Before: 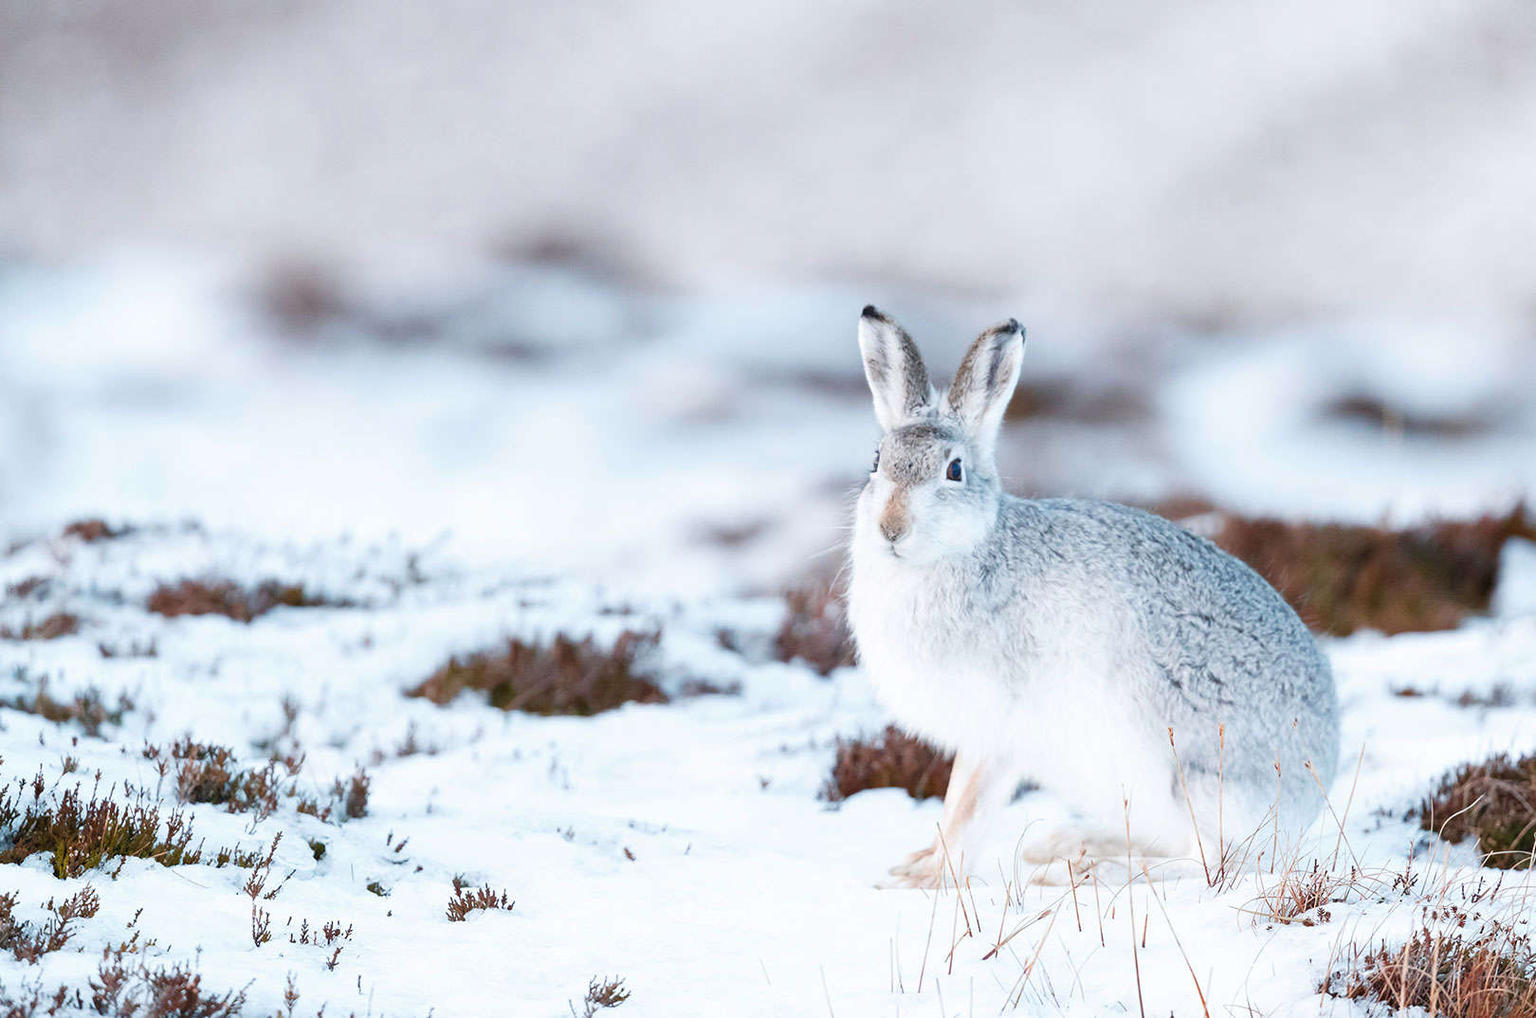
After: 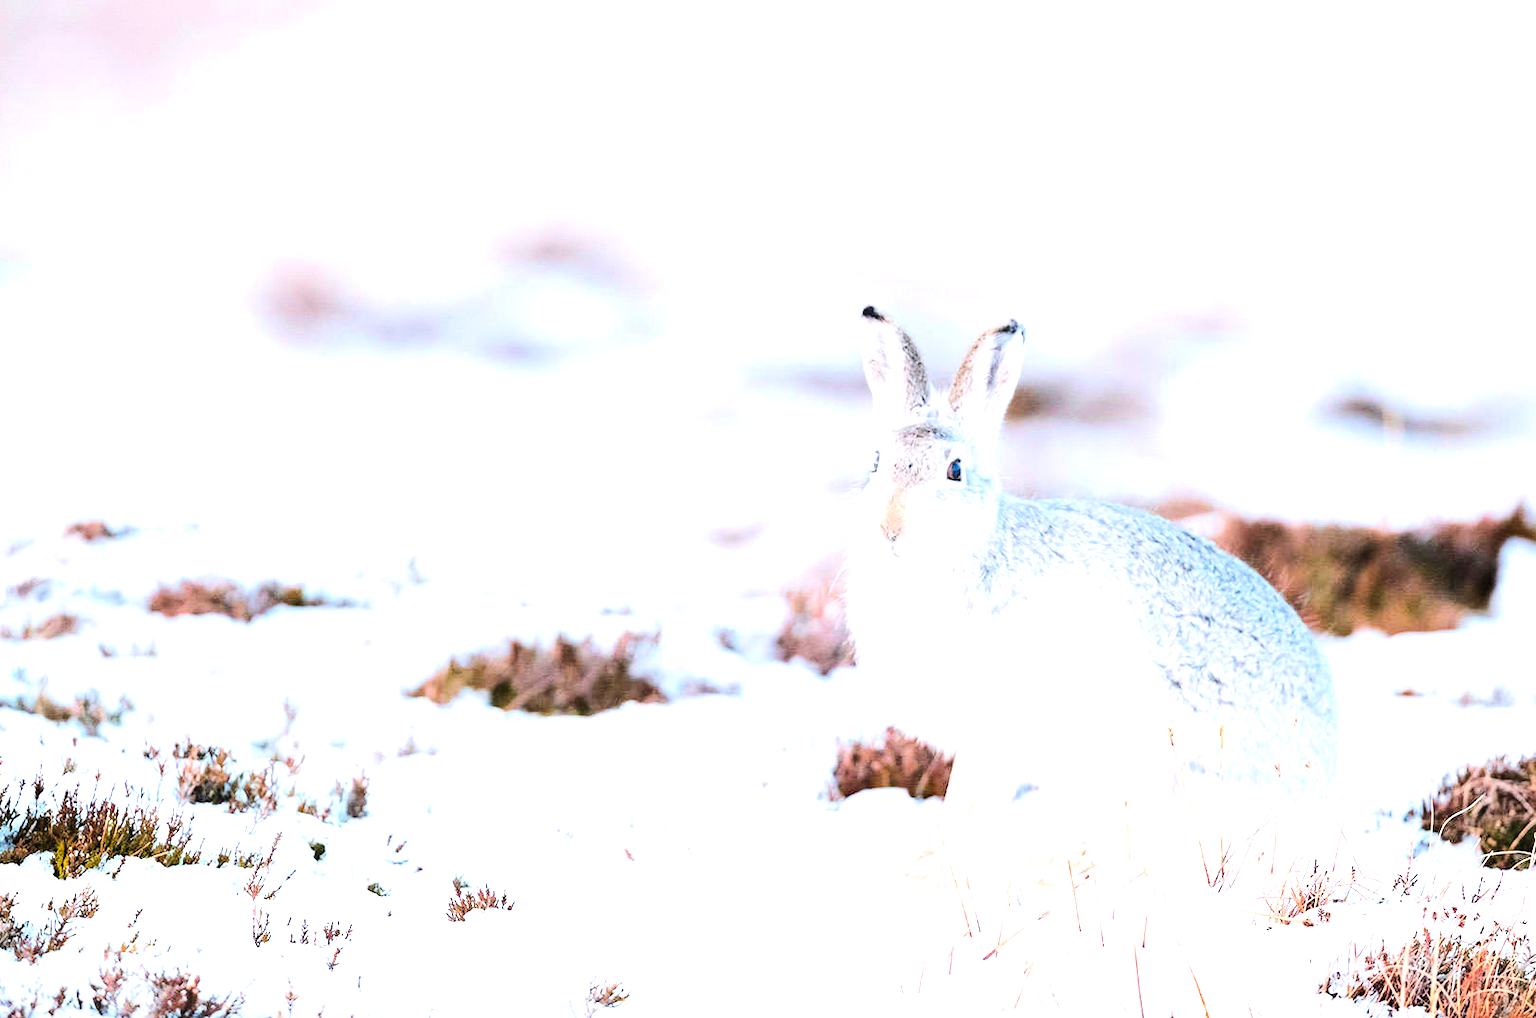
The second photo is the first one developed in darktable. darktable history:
tone equalizer: -7 EV 0.144 EV, -6 EV 0.638 EV, -5 EV 1.11 EV, -4 EV 1.33 EV, -3 EV 1.17 EV, -2 EV 0.6 EV, -1 EV 0.152 EV, edges refinement/feathering 500, mask exposure compensation -1.57 EV, preserve details no
color balance rgb: highlights gain › chroma 0.961%, highlights gain › hue 26.54°, perceptual saturation grading › global saturation 9.804%, perceptual brilliance grading › highlights 16.999%, perceptual brilliance grading › mid-tones 32.116%, perceptual brilliance grading › shadows -31.537%
